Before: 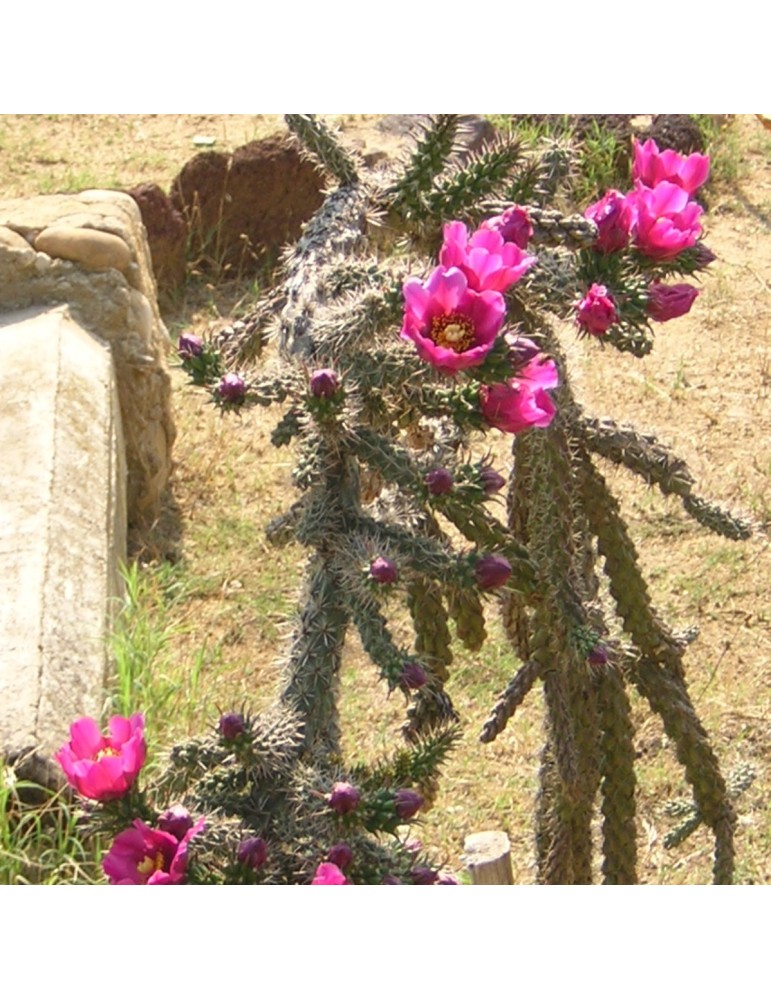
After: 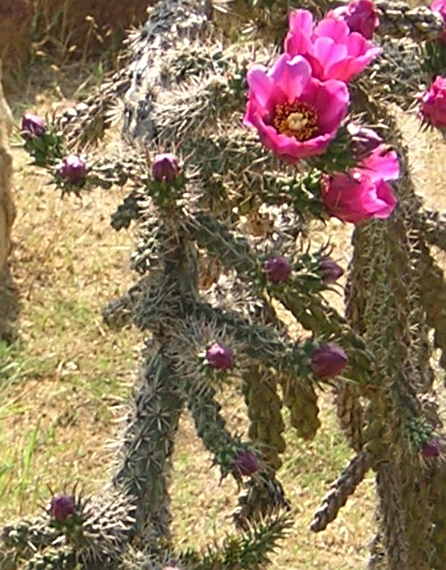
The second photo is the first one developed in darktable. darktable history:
crop and rotate: left 22.13%, top 22.054%, right 22.026%, bottom 22.102%
rotate and perspective: rotation 1.72°, automatic cropping off
sharpen: radius 2.767
